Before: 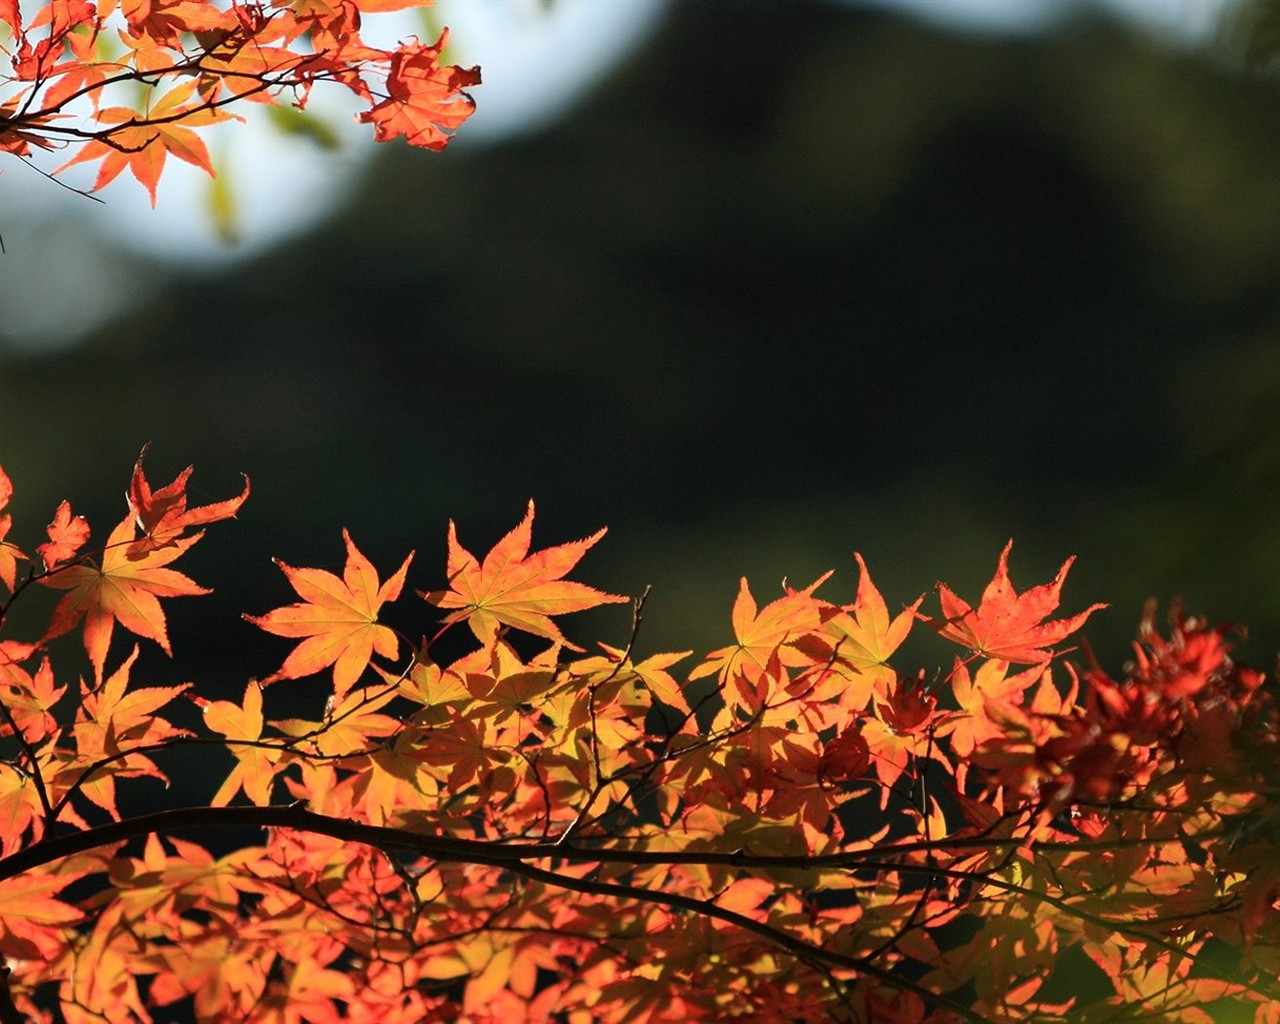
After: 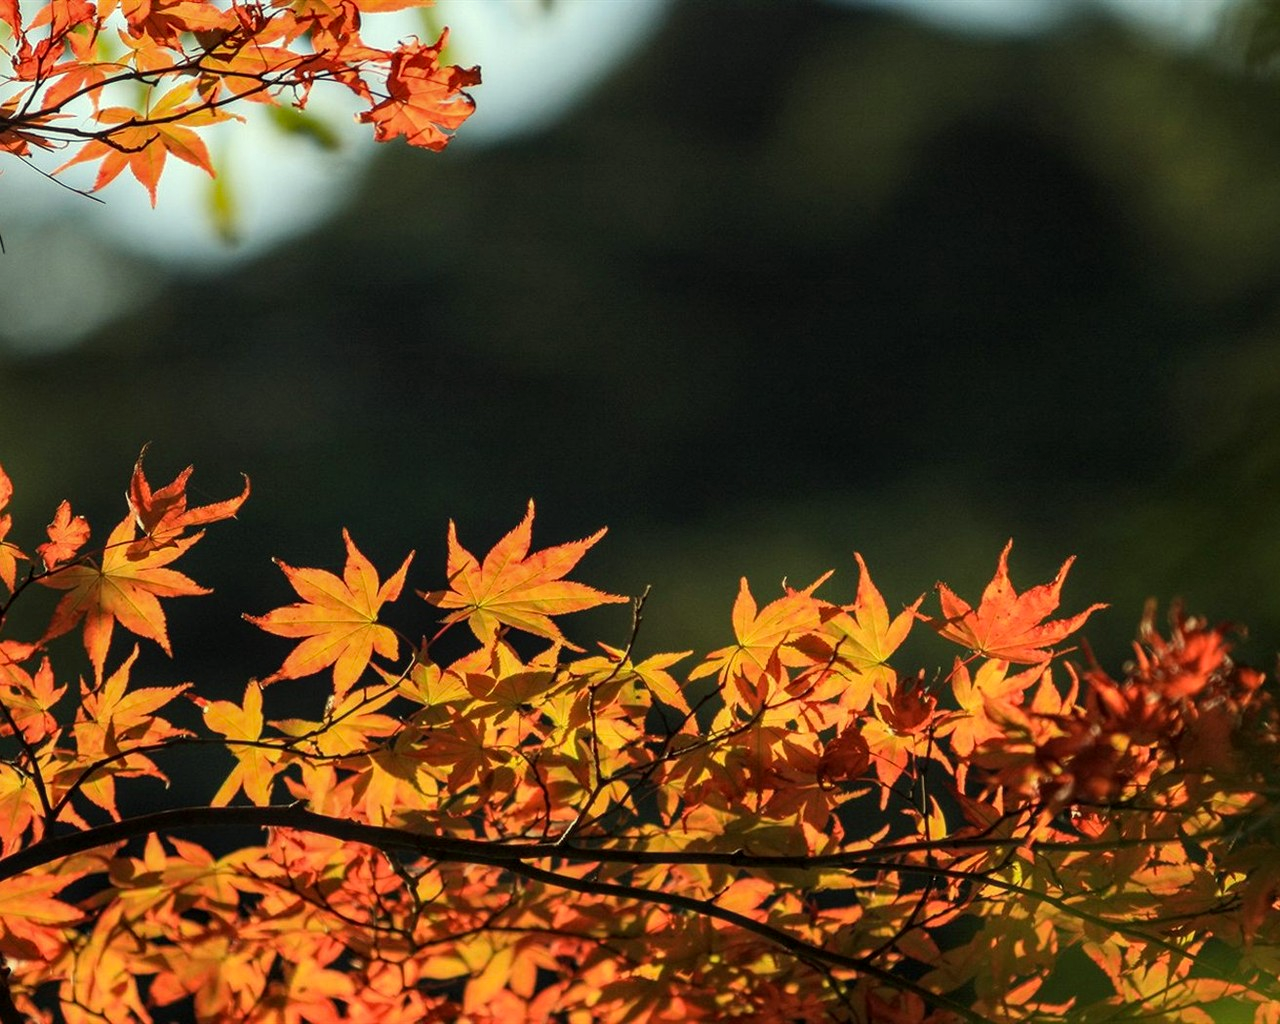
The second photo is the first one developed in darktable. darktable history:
local contrast: on, module defaults
color correction: highlights a* -5.93, highlights b* 11.07
